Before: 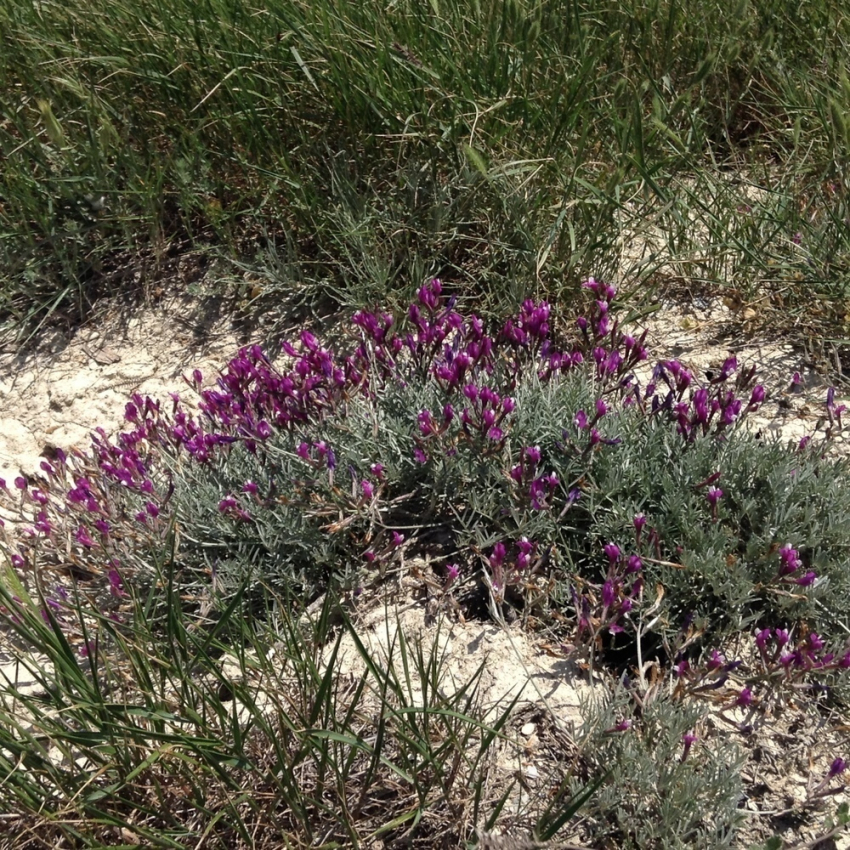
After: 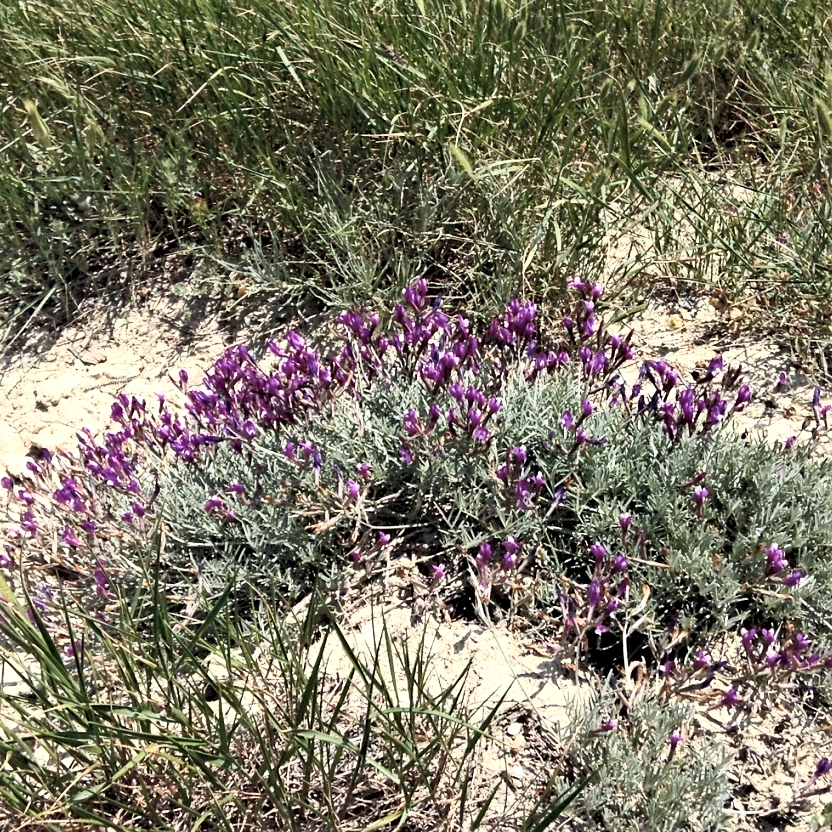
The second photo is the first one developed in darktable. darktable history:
color zones: curves: ch1 [(0.239, 0.552) (0.75, 0.5)]; ch2 [(0.25, 0.462) (0.749, 0.457)], mix 25.94%
crop: left 1.743%, right 0.268%, bottom 2.011%
sharpen: amount 0.2
white balance: red 0.978, blue 0.999
contrast brightness saturation: contrast 0.39, brightness 0.53
contrast equalizer: y [[0.546, 0.552, 0.554, 0.554, 0.552, 0.546], [0.5 ×6], [0.5 ×6], [0 ×6], [0 ×6]]
